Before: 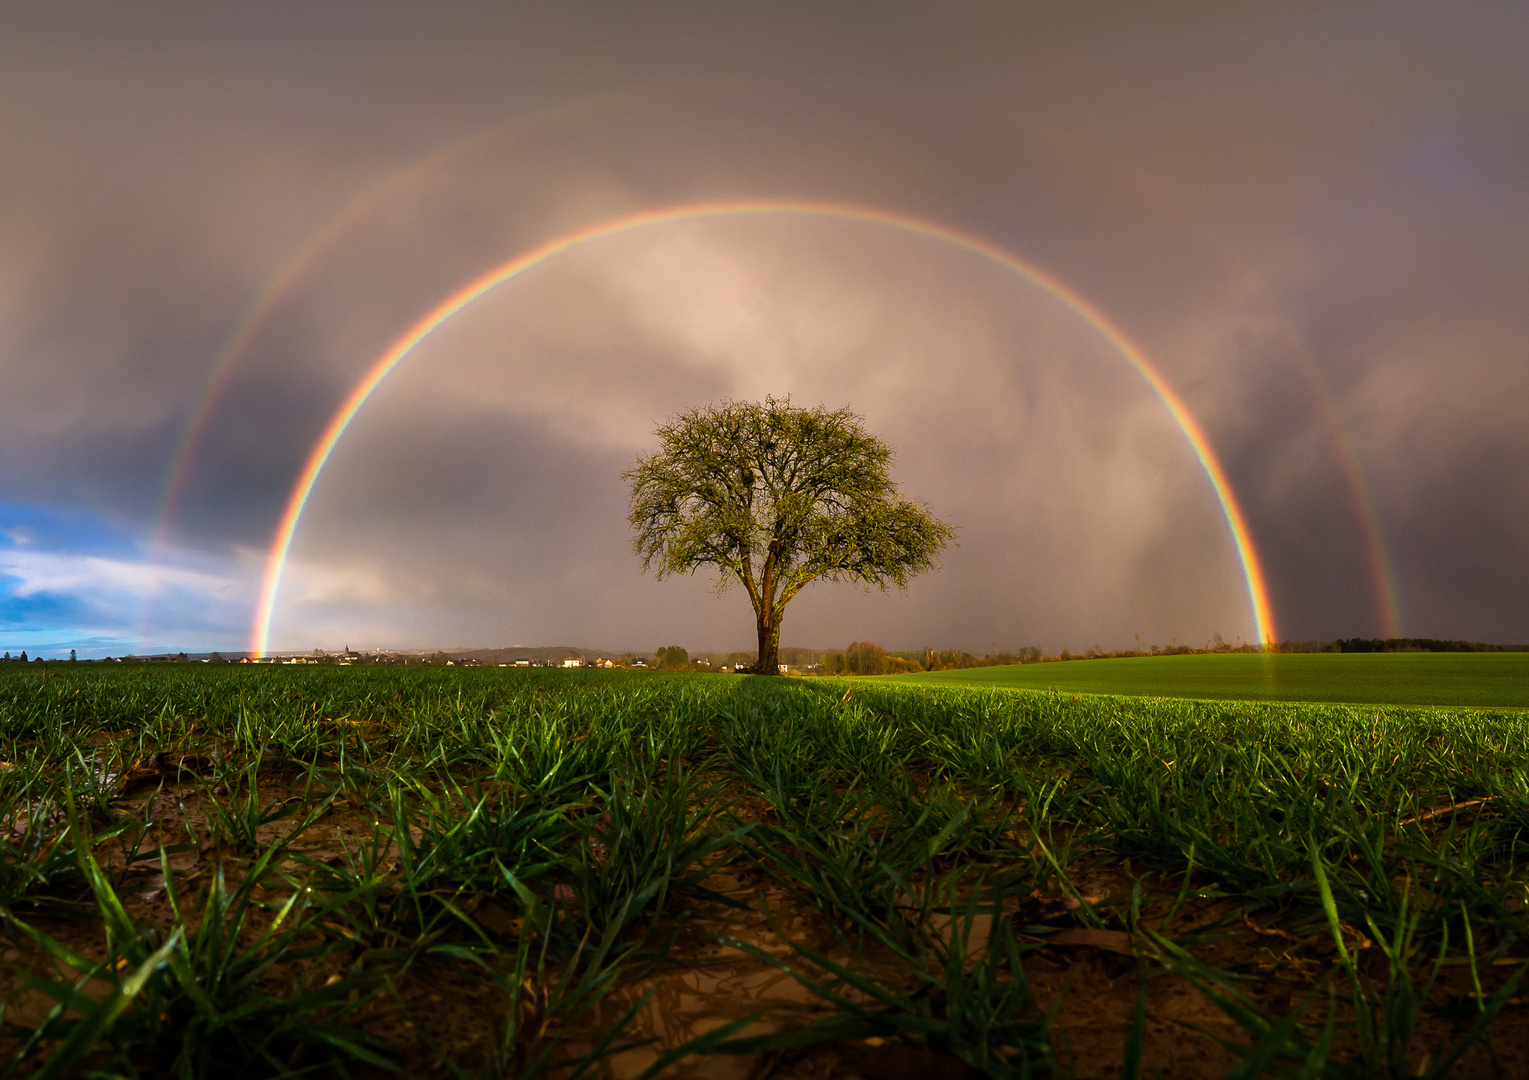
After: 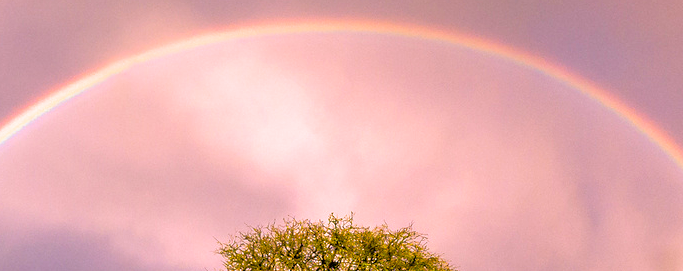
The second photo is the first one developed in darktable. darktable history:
color balance rgb: perceptual saturation grading › global saturation 20%, global vibrance 20%
white balance: red 1.042, blue 1.17
crop: left 28.64%, top 16.832%, right 26.637%, bottom 58.055%
filmic rgb: black relative exposure -12.8 EV, white relative exposure 2.8 EV, threshold 3 EV, target black luminance 0%, hardness 8.54, latitude 70.41%, contrast 1.133, shadows ↔ highlights balance -0.395%, color science v4 (2020), enable highlight reconstruction true
exposure: black level correction 0.001, exposure 0.5 EV, compensate exposure bias true, compensate highlight preservation false
tone equalizer: -7 EV 0.15 EV, -6 EV 0.6 EV, -5 EV 1.15 EV, -4 EV 1.33 EV, -3 EV 1.15 EV, -2 EV 0.6 EV, -1 EV 0.15 EV, mask exposure compensation -0.5 EV
